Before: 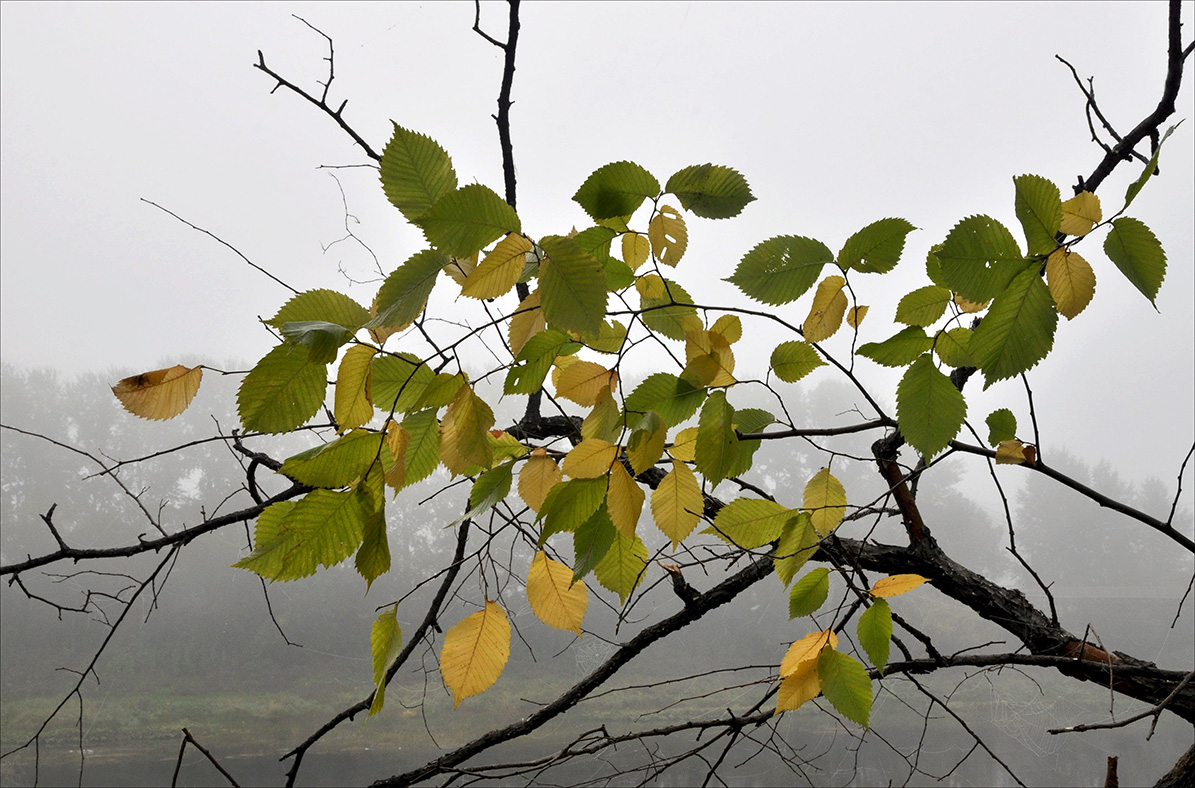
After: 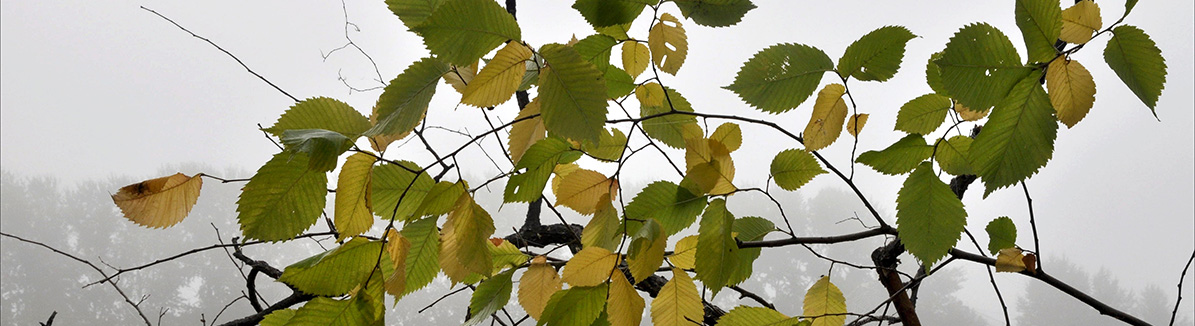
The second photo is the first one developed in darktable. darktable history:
crop and rotate: top 24.399%, bottom 34.161%
